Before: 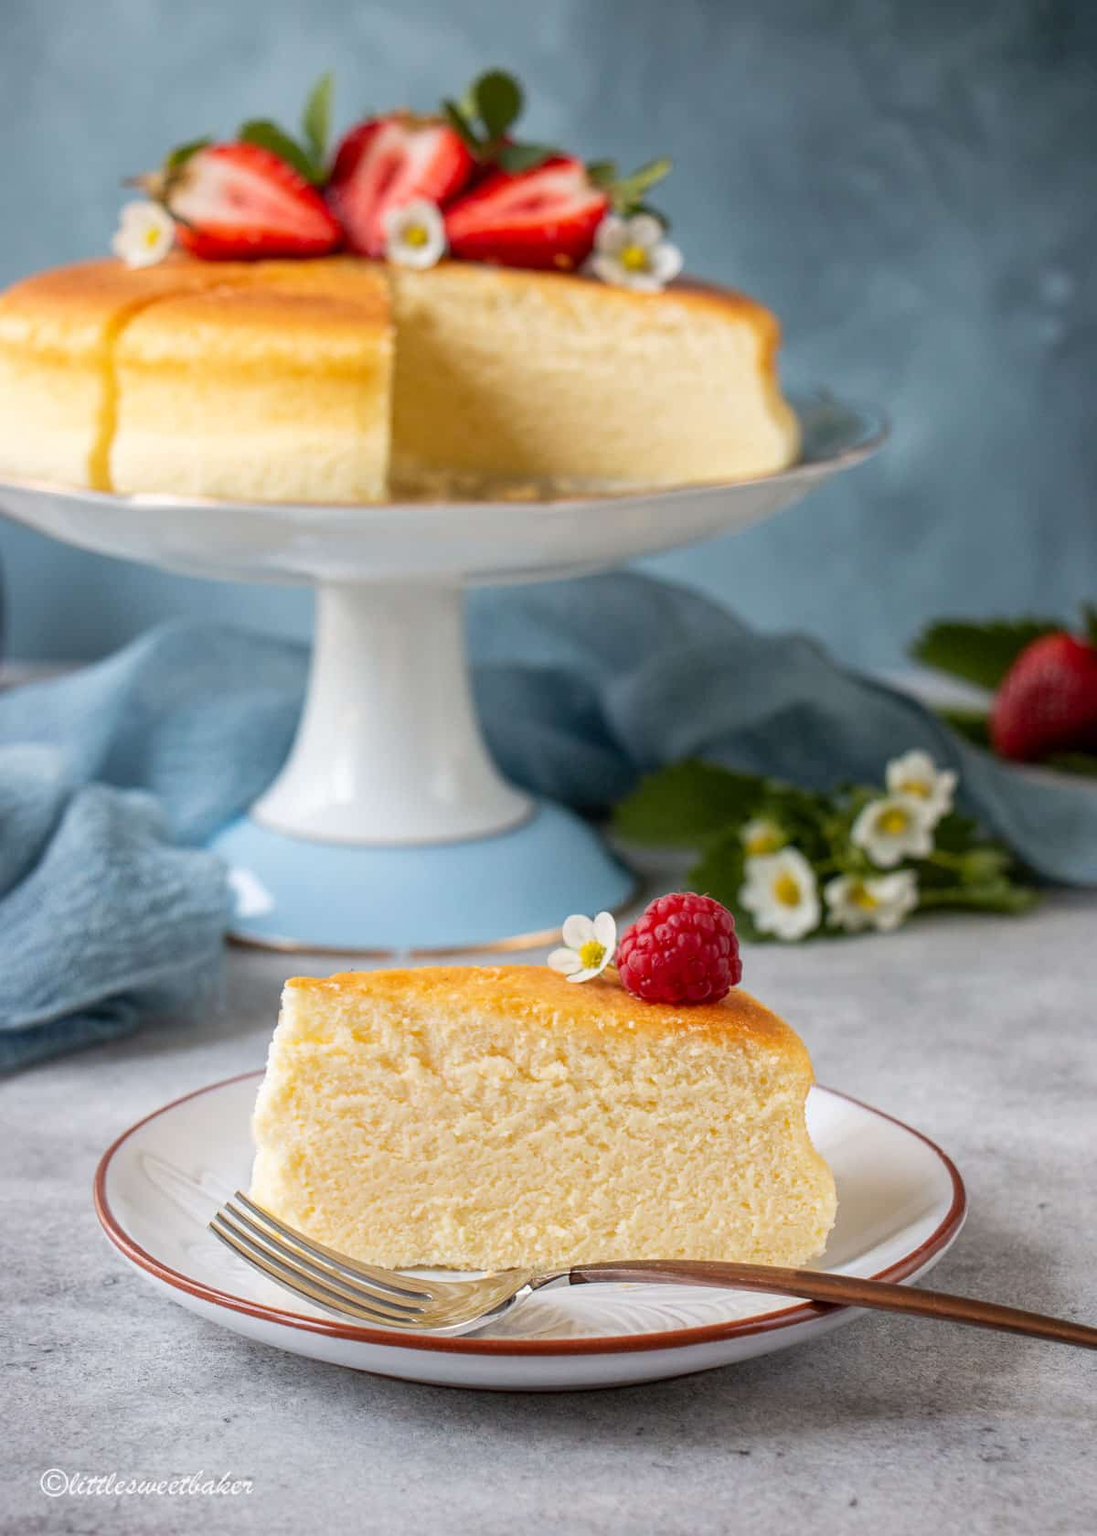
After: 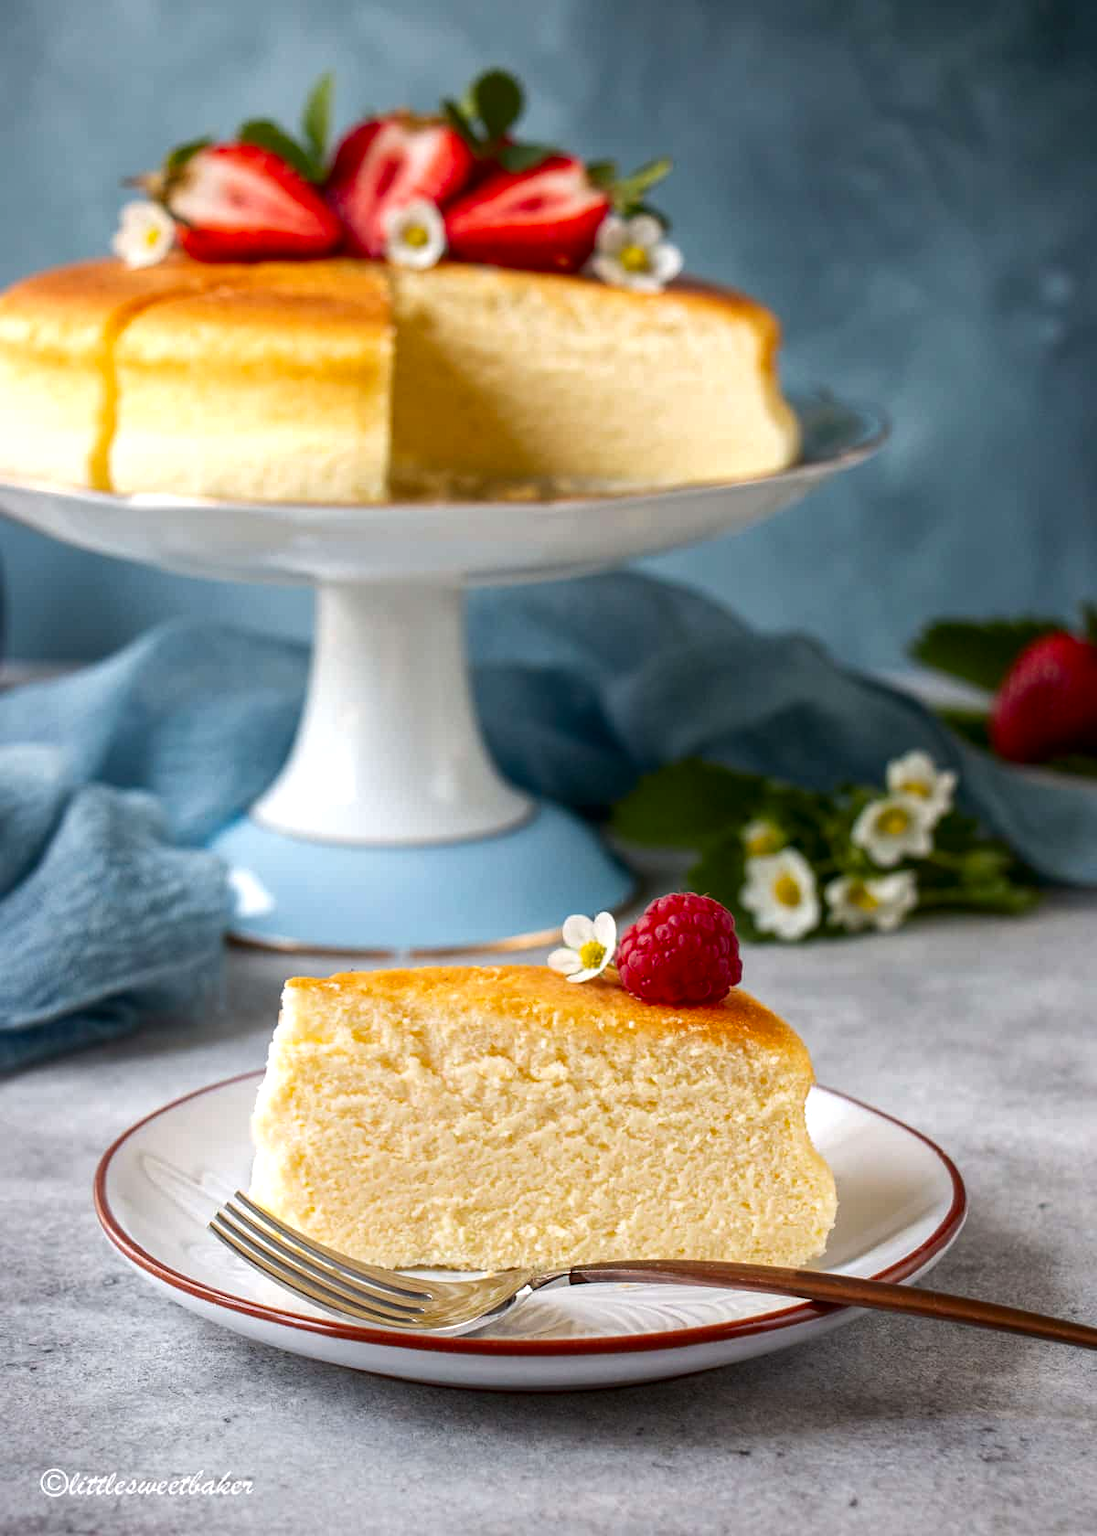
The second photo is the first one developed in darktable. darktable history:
contrast brightness saturation: brightness -0.2, saturation 0.08
exposure: exposure 0.3 EV, compensate highlight preservation false
